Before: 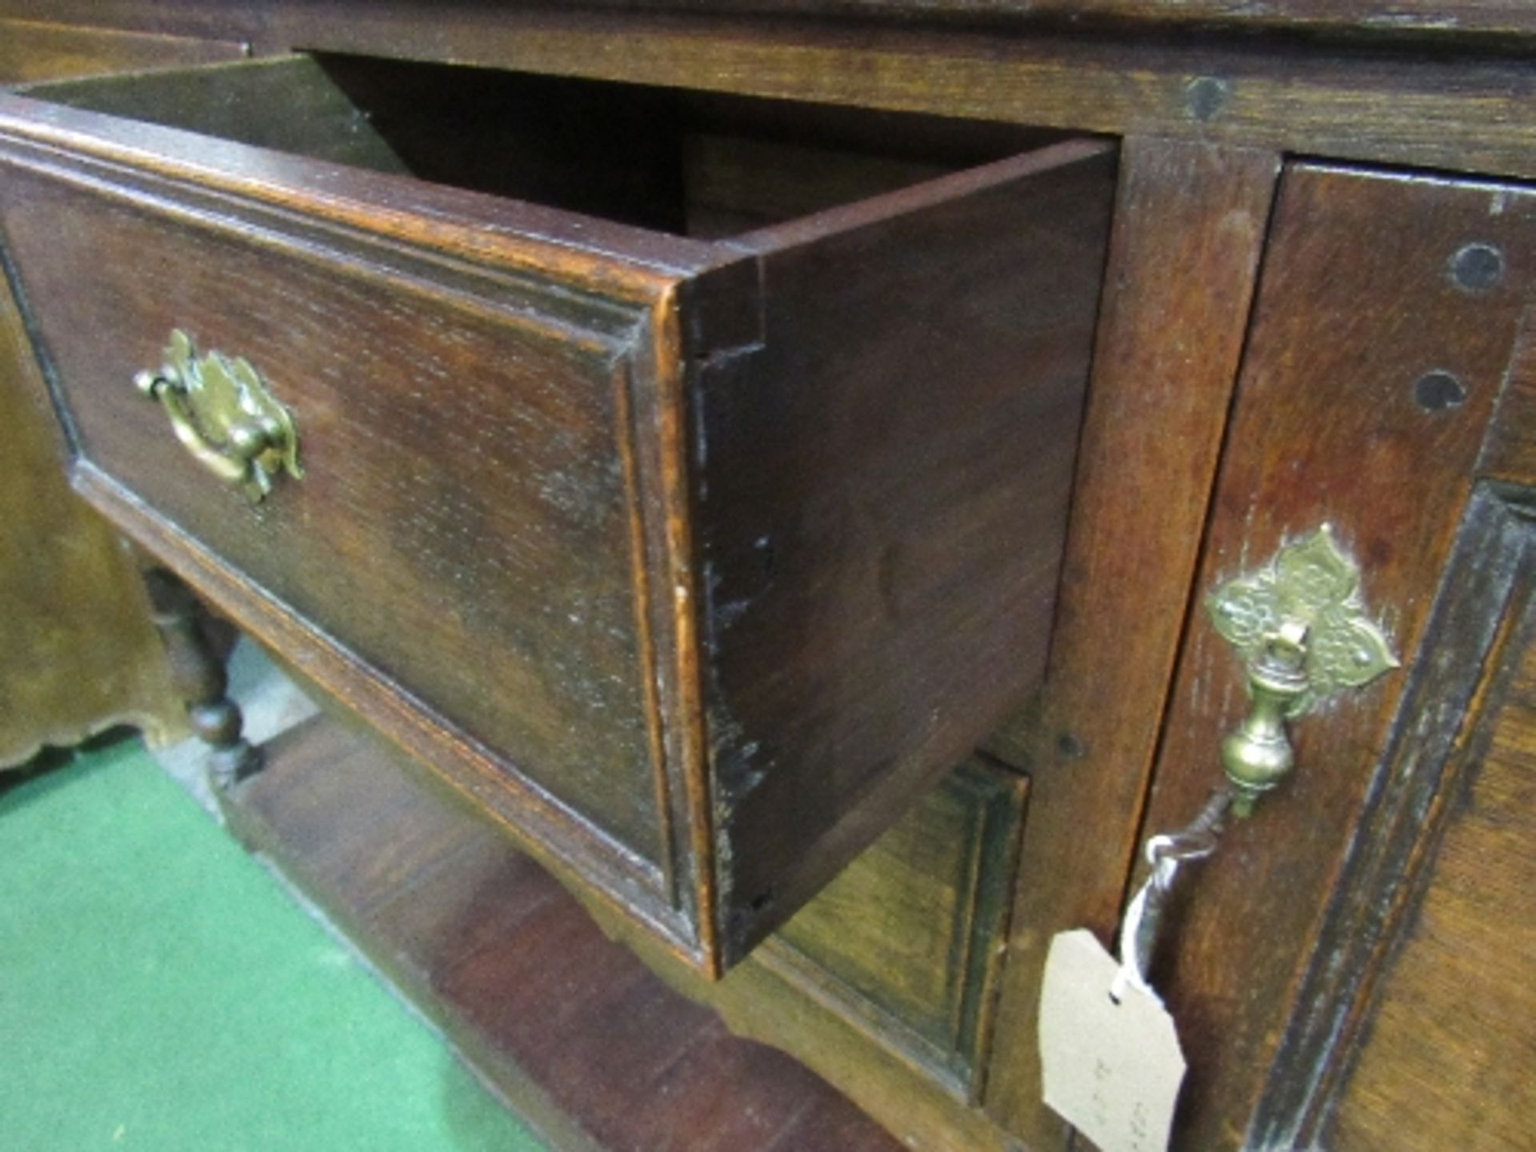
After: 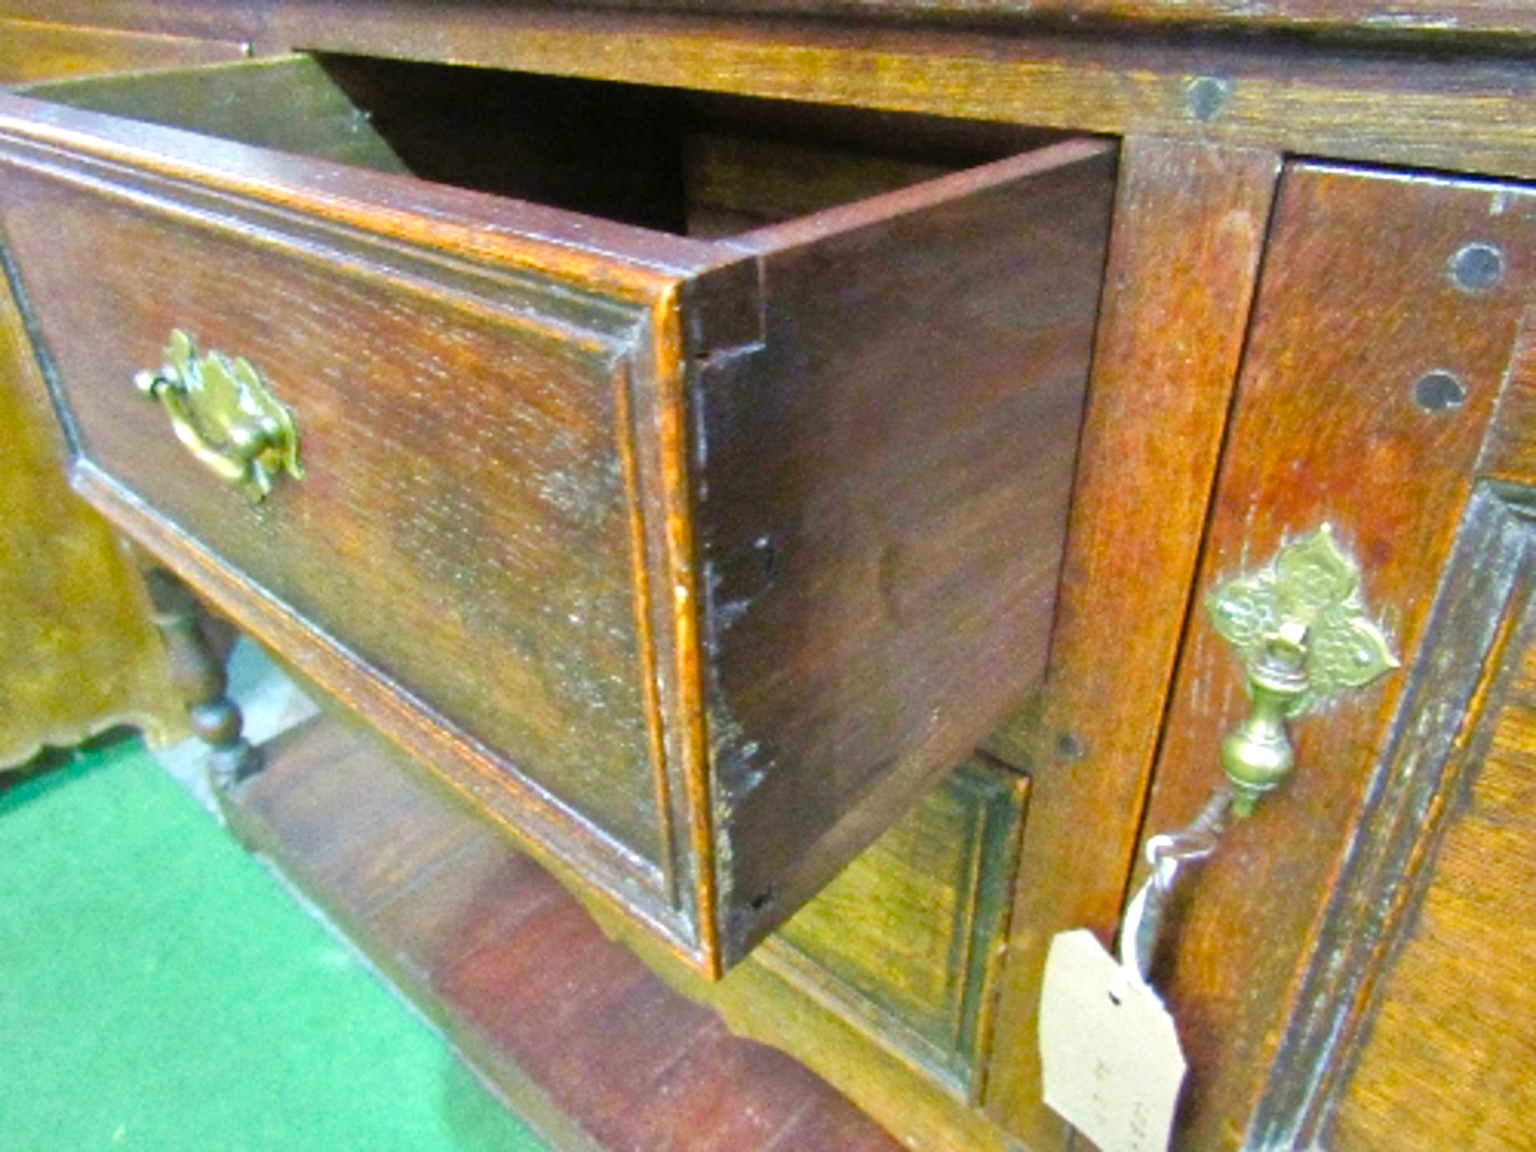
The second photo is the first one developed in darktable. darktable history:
contrast brightness saturation: contrast 0.05, brightness 0.056, saturation 0.012
tone equalizer: -7 EV 0.16 EV, -6 EV 0.577 EV, -5 EV 1.16 EV, -4 EV 1.33 EV, -3 EV 1.12 EV, -2 EV 0.6 EV, -1 EV 0.164 EV, mask exposure compensation -0.492 EV
color balance rgb: highlights gain › luminance 14.788%, perceptual saturation grading › global saturation 34.711%, perceptual saturation grading › highlights -25.647%, perceptual saturation grading › shadows 49.535%, global vibrance 25.356%
